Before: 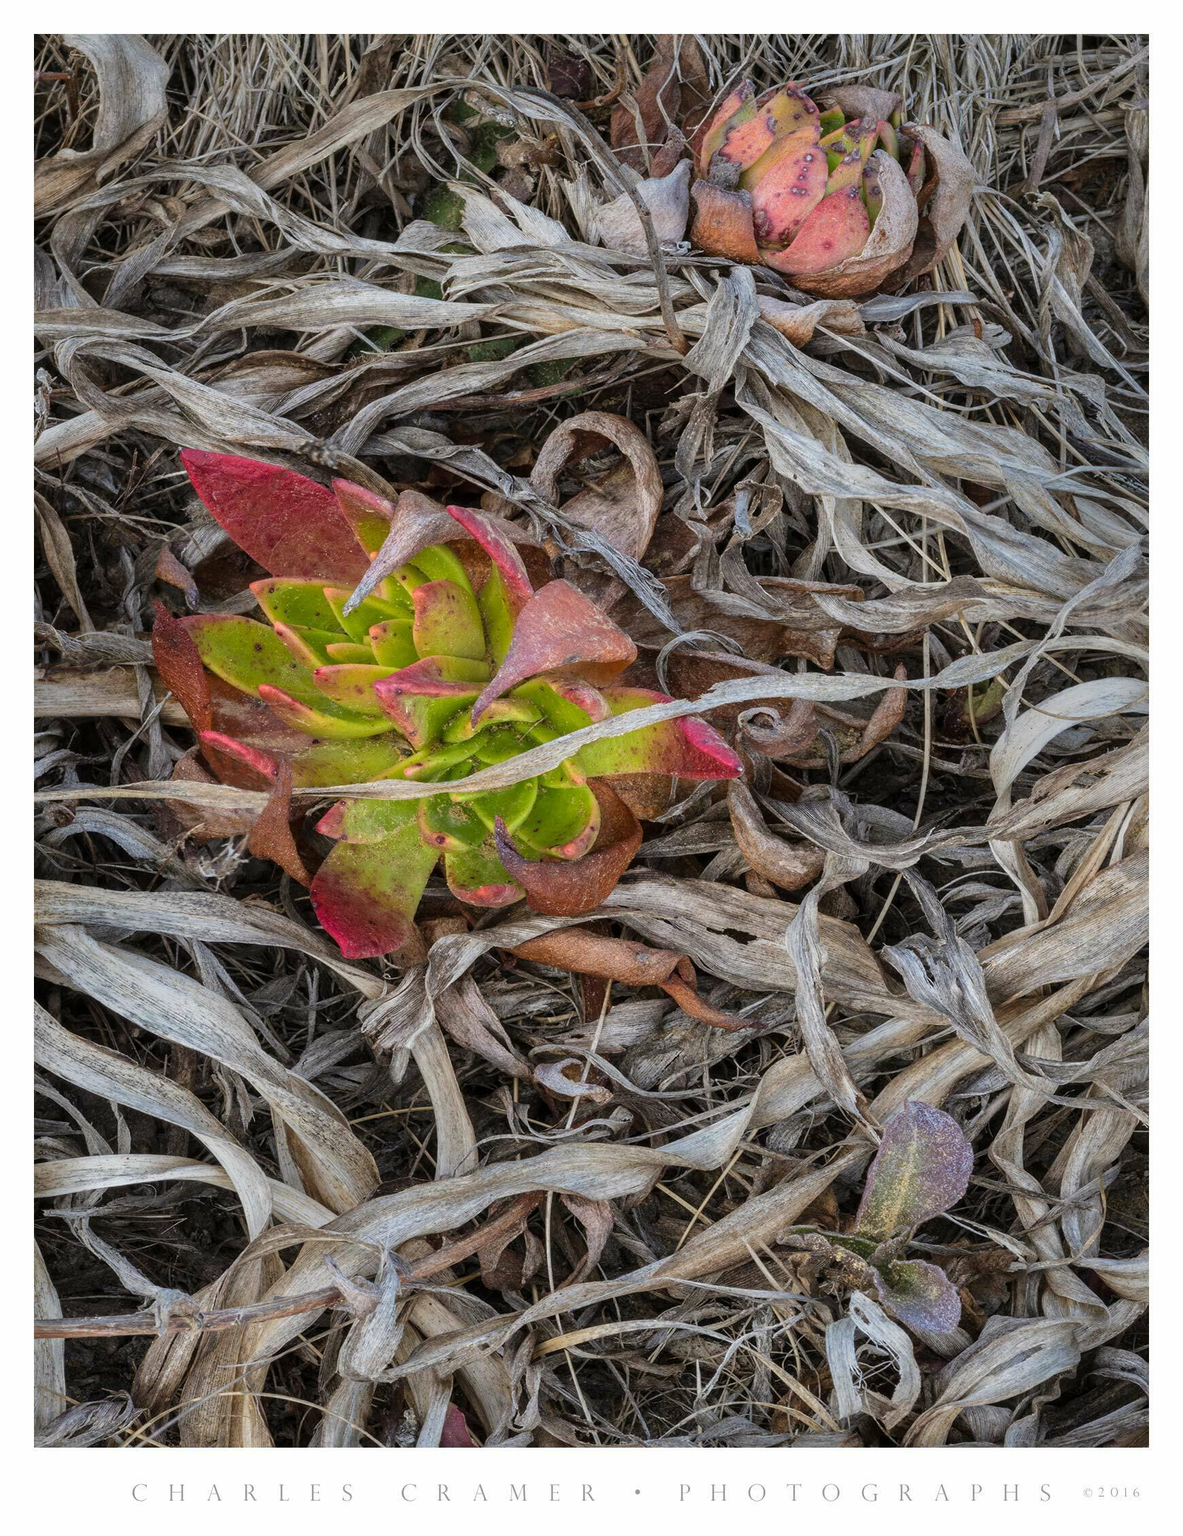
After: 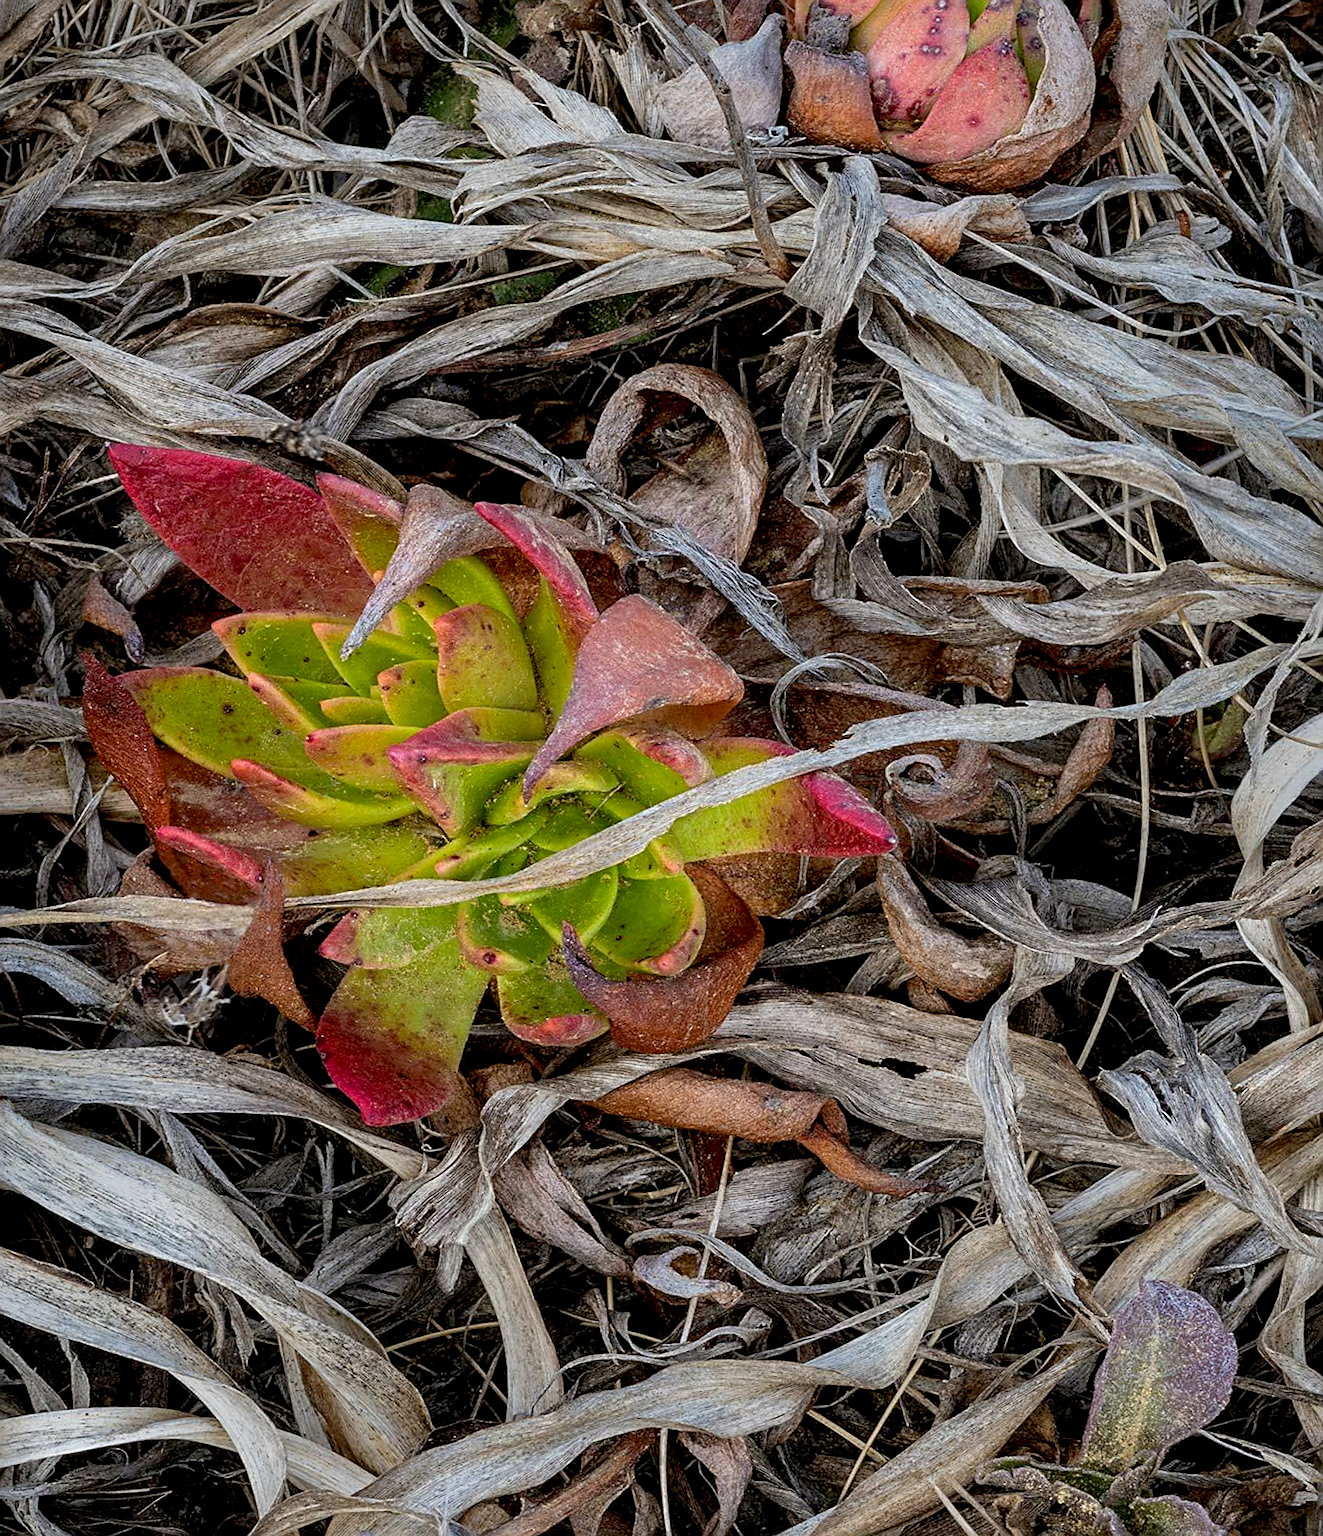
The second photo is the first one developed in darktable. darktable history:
crop and rotate: left 7.196%, top 4.574%, right 10.605%, bottom 13.178%
rotate and perspective: rotation -3°, crop left 0.031, crop right 0.968, crop top 0.07, crop bottom 0.93
sharpen: amount 0.575
exposure: black level correction 0.016, exposure -0.009 EV, compensate highlight preservation false
